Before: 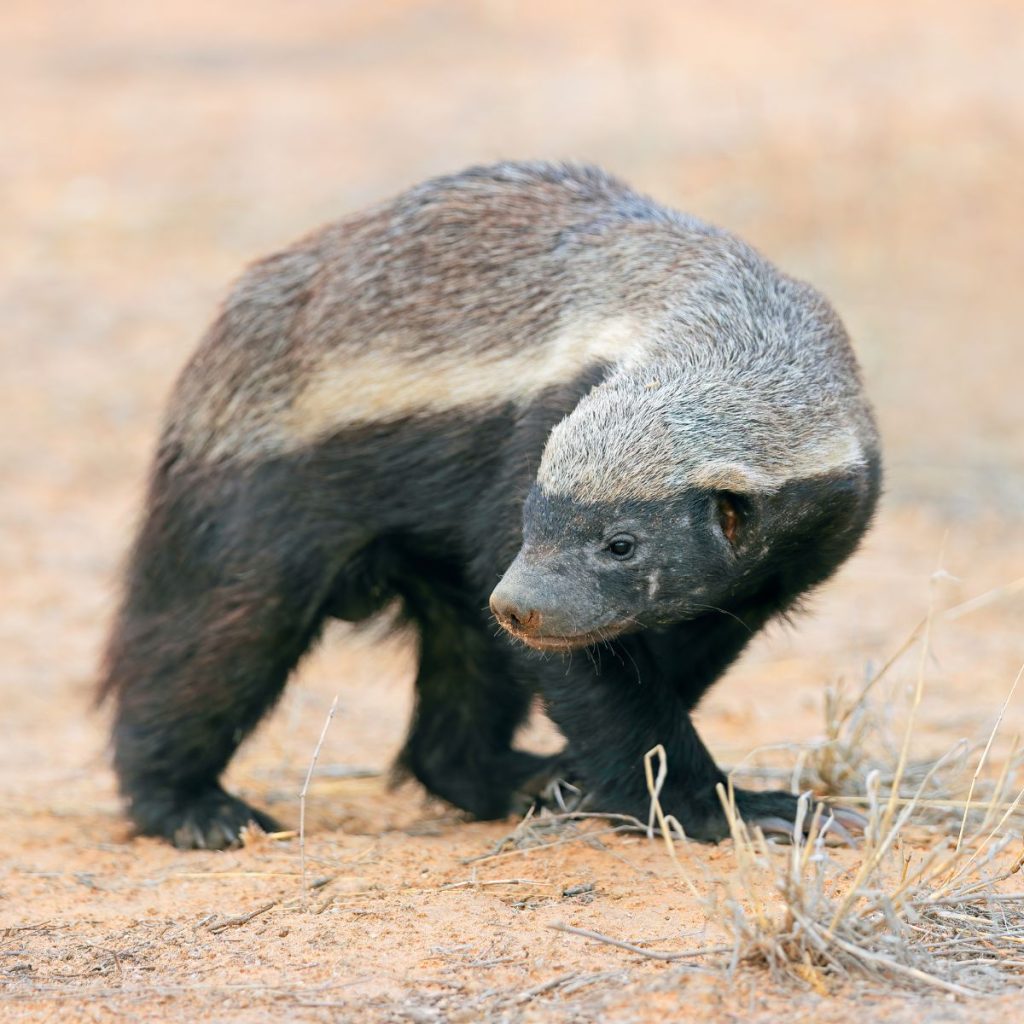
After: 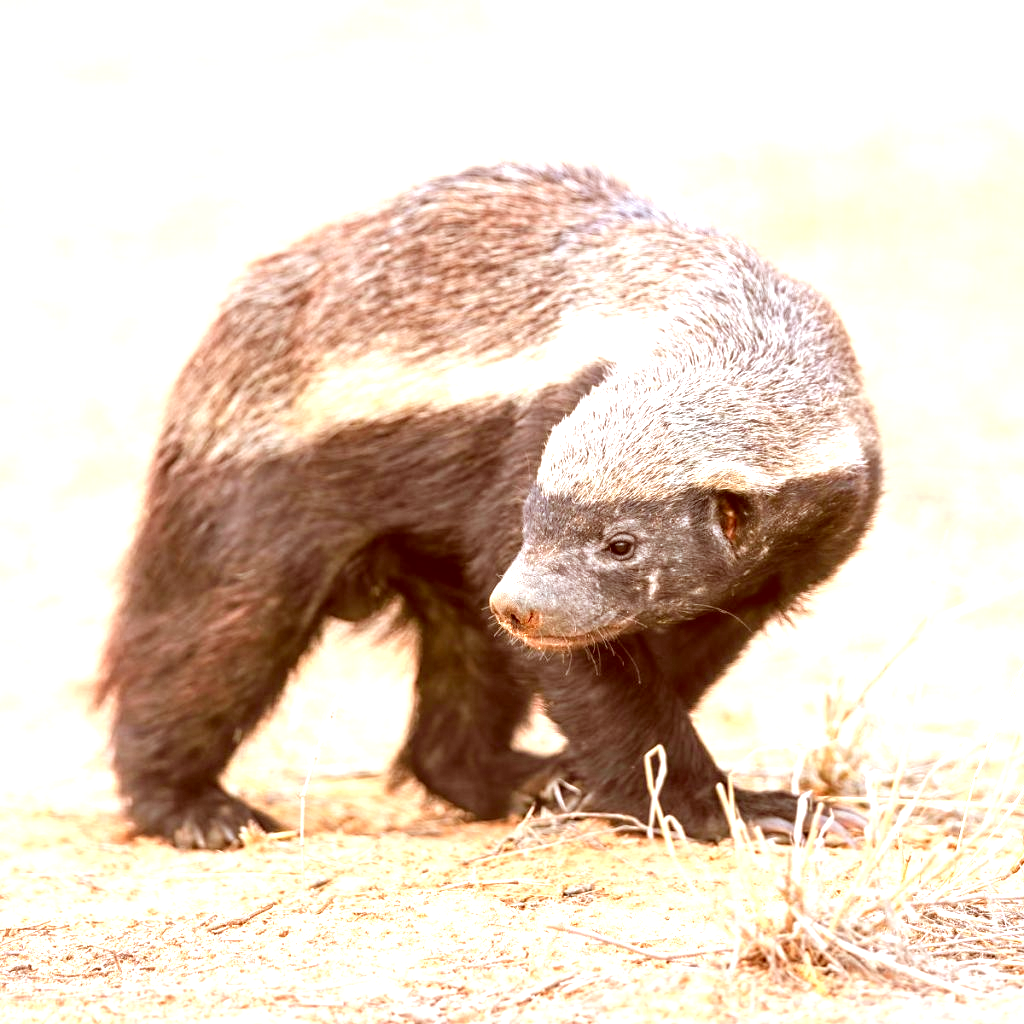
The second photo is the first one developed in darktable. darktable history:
color correction: highlights a* 9.03, highlights b* 8.71, shadows a* 40, shadows b* 40, saturation 0.8
exposure: black level correction 0, exposure 1.1 EV, compensate exposure bias true, compensate highlight preservation false
contrast equalizer: y [[0.5 ×6], [0.5 ×6], [0.5, 0.5, 0.501, 0.545, 0.707, 0.863], [0 ×6], [0 ×6]]
local contrast: detail 130%
contrast brightness saturation: contrast 0.04, saturation 0.16
